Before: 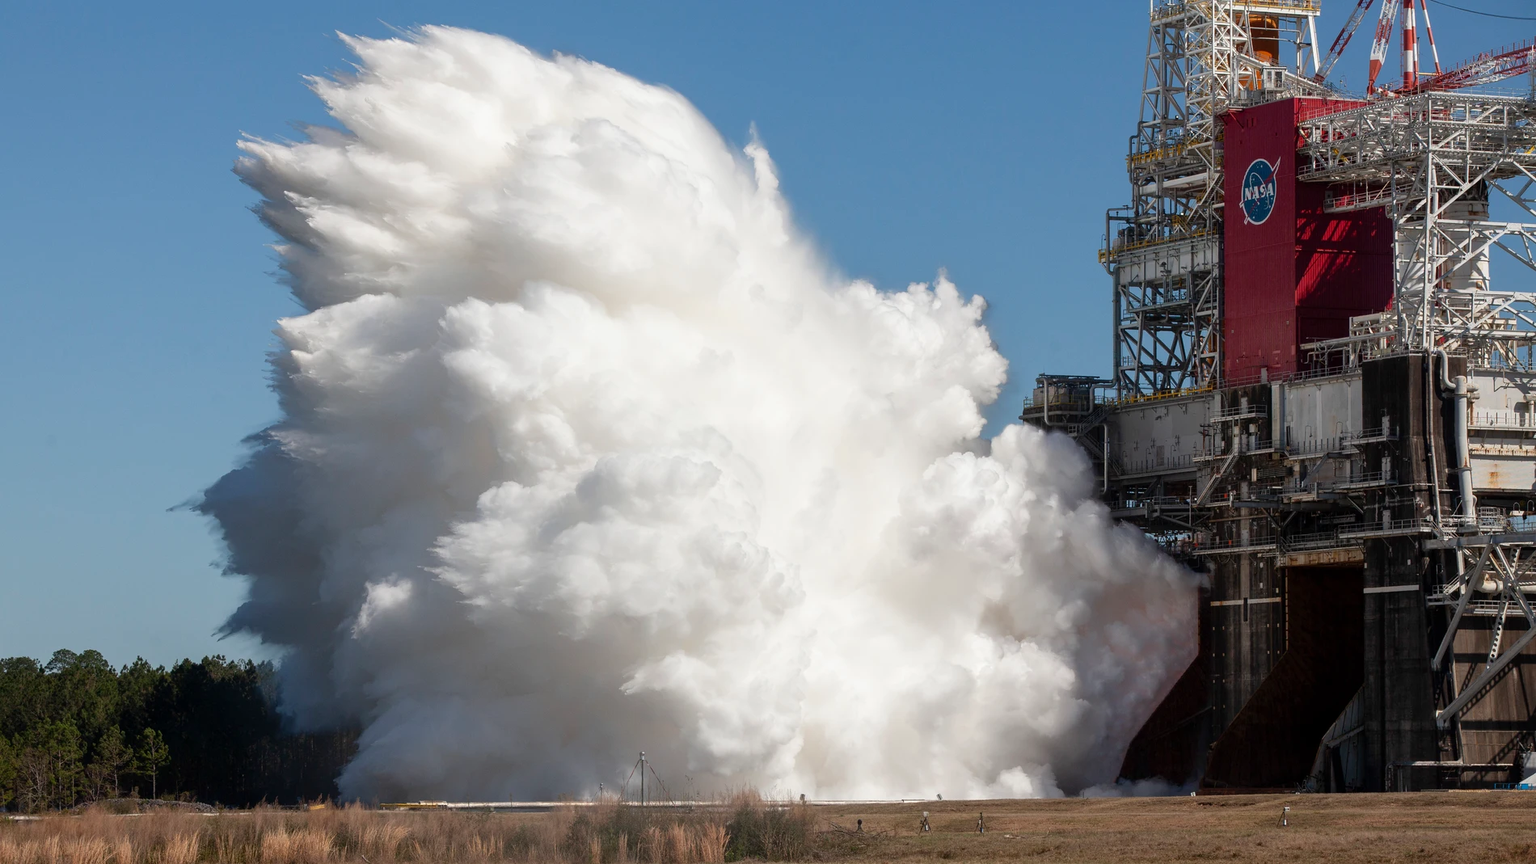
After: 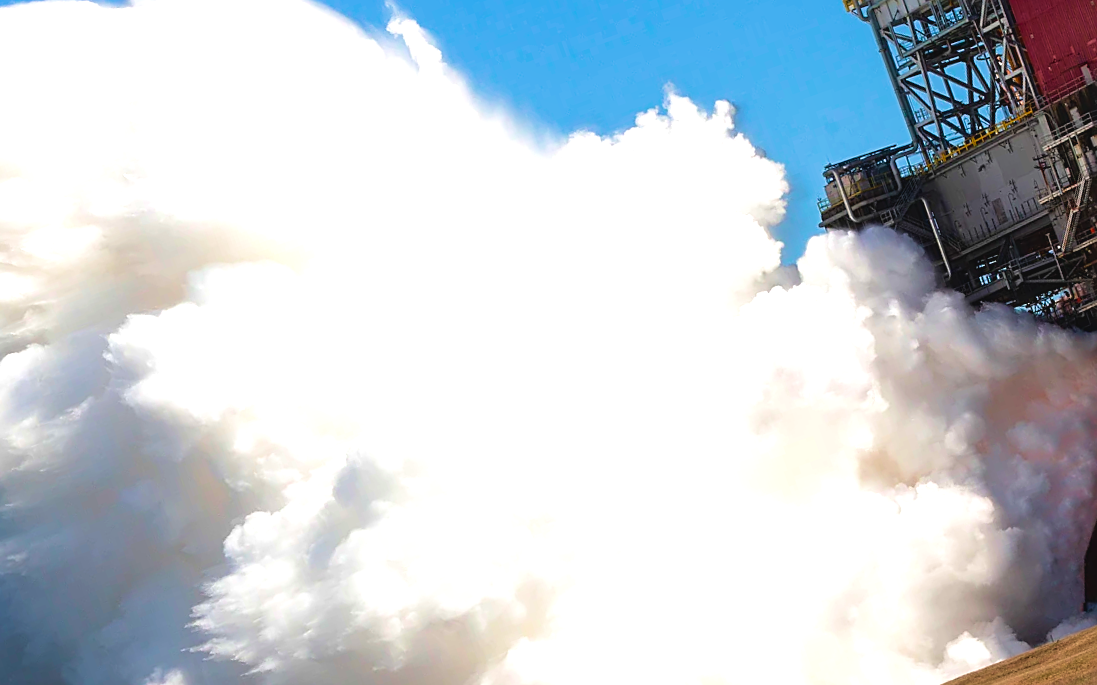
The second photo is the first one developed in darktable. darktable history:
crop and rotate: angle 19.74°, left 6.775%, right 4.161%, bottom 1.163%
velvia: strength 45.67%
color balance rgb: global offset › luminance 0.469%, perceptual saturation grading › global saturation 29.772%, global vibrance 20%
tone equalizer: -8 EV -0.748 EV, -7 EV -0.73 EV, -6 EV -0.584 EV, -5 EV -0.411 EV, -3 EV 0.367 EV, -2 EV 0.6 EV, -1 EV 0.693 EV, +0 EV 0.763 EV
sharpen: amount 0.49
